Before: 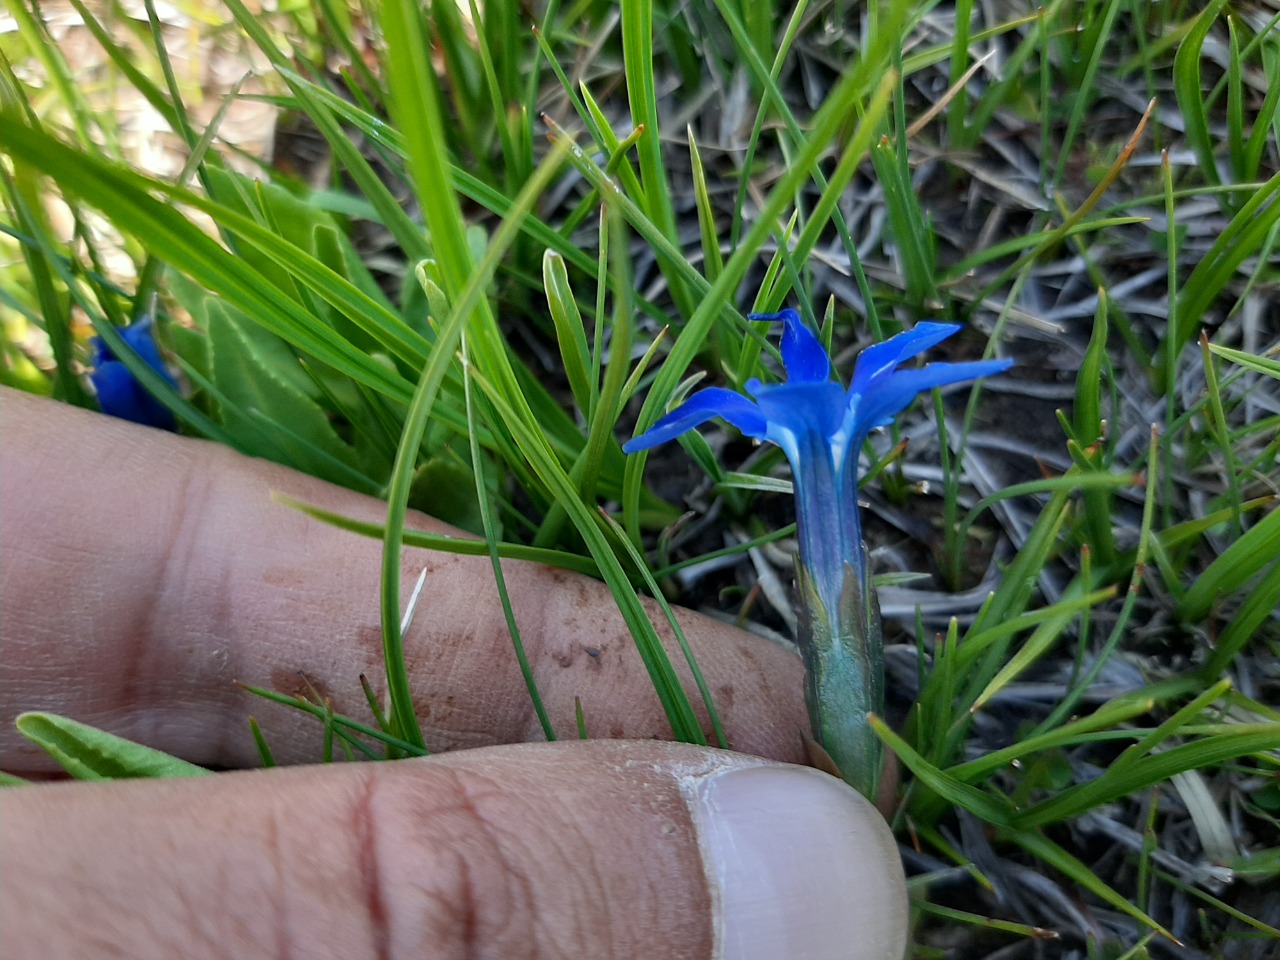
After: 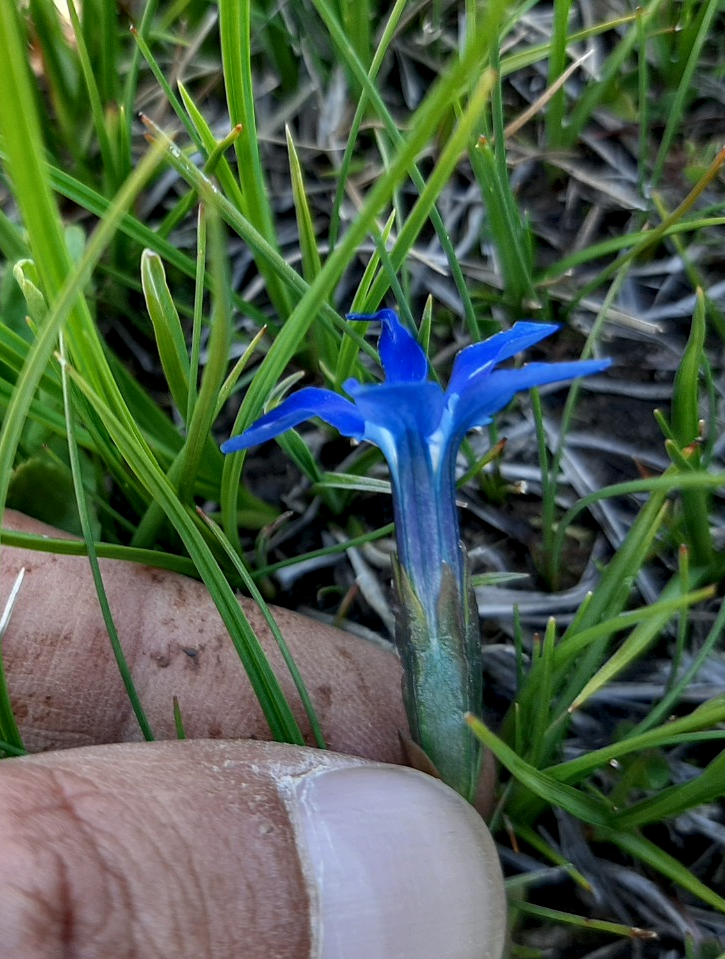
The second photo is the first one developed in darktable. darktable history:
local contrast: on, module defaults
crop: left 31.458%, top 0%, right 11.876%
